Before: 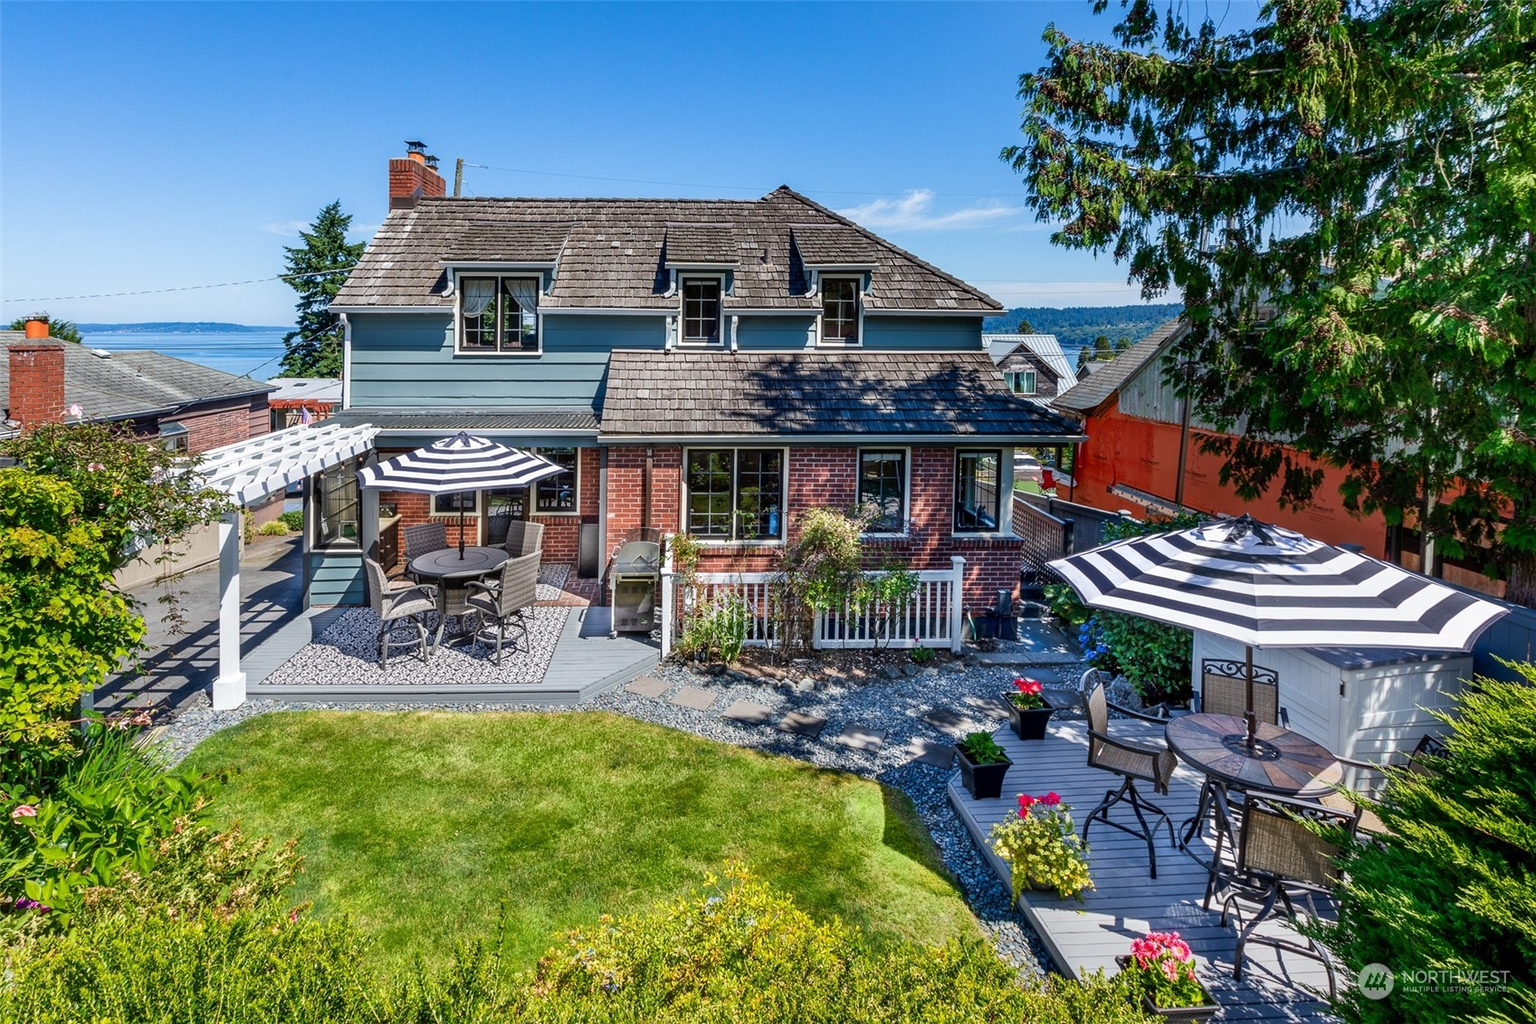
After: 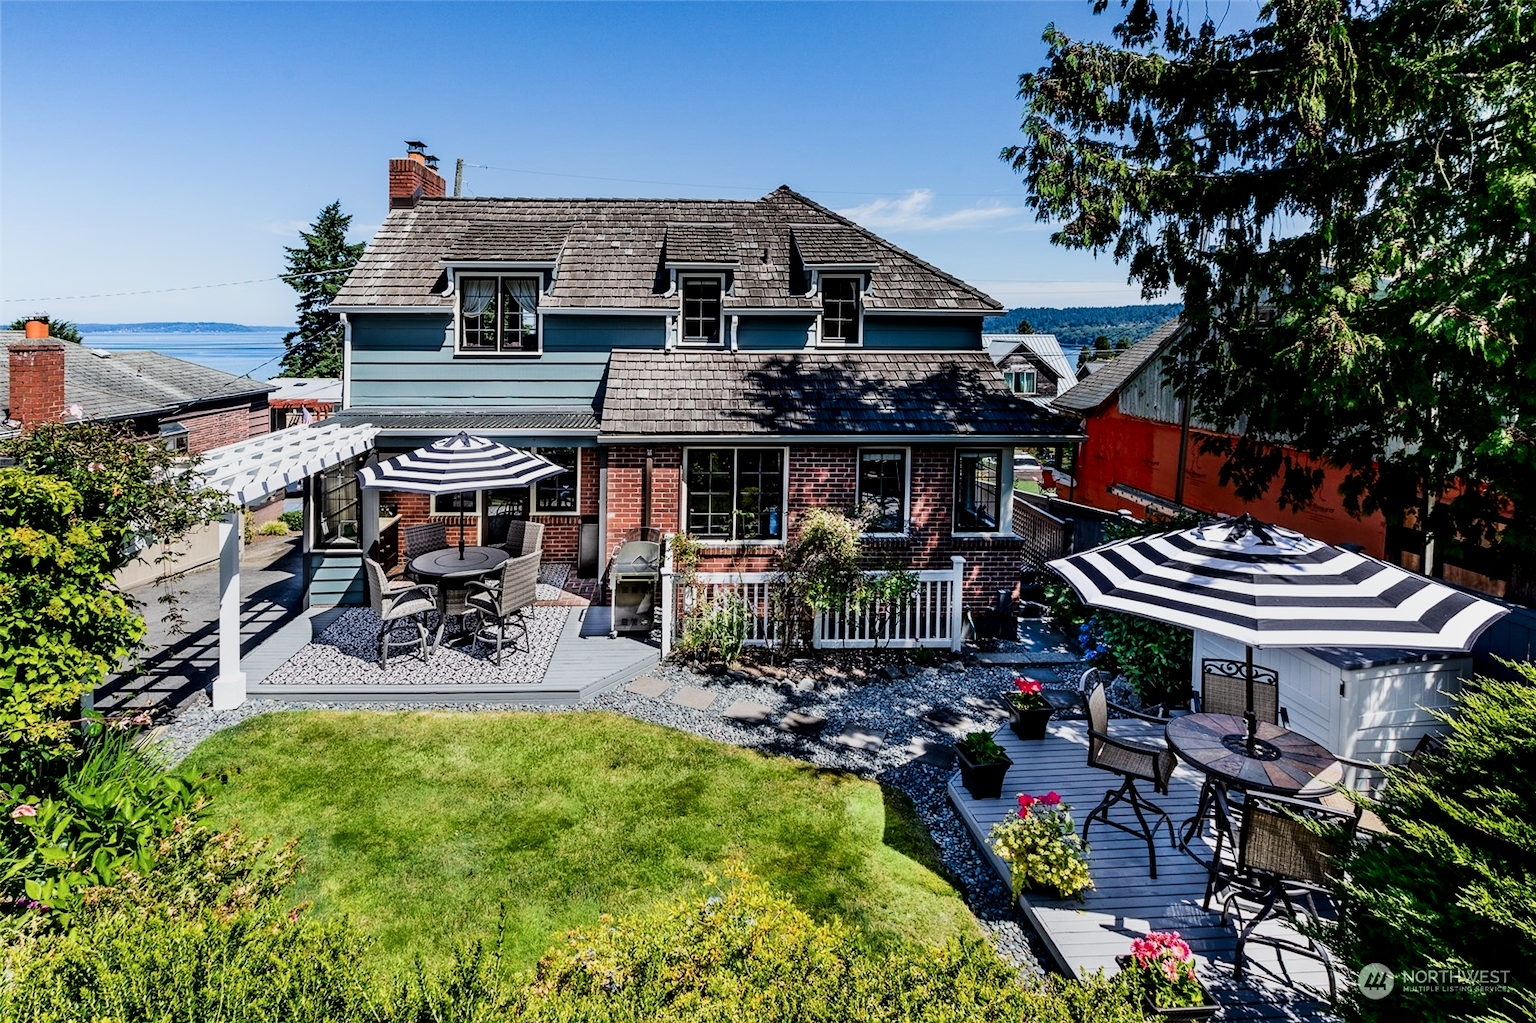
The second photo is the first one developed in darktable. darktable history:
shadows and highlights: shadows -62.32, white point adjustment -5.22, highlights 61.59
filmic rgb: black relative exposure -5 EV, hardness 2.88, contrast 1.3, highlights saturation mix -30%
